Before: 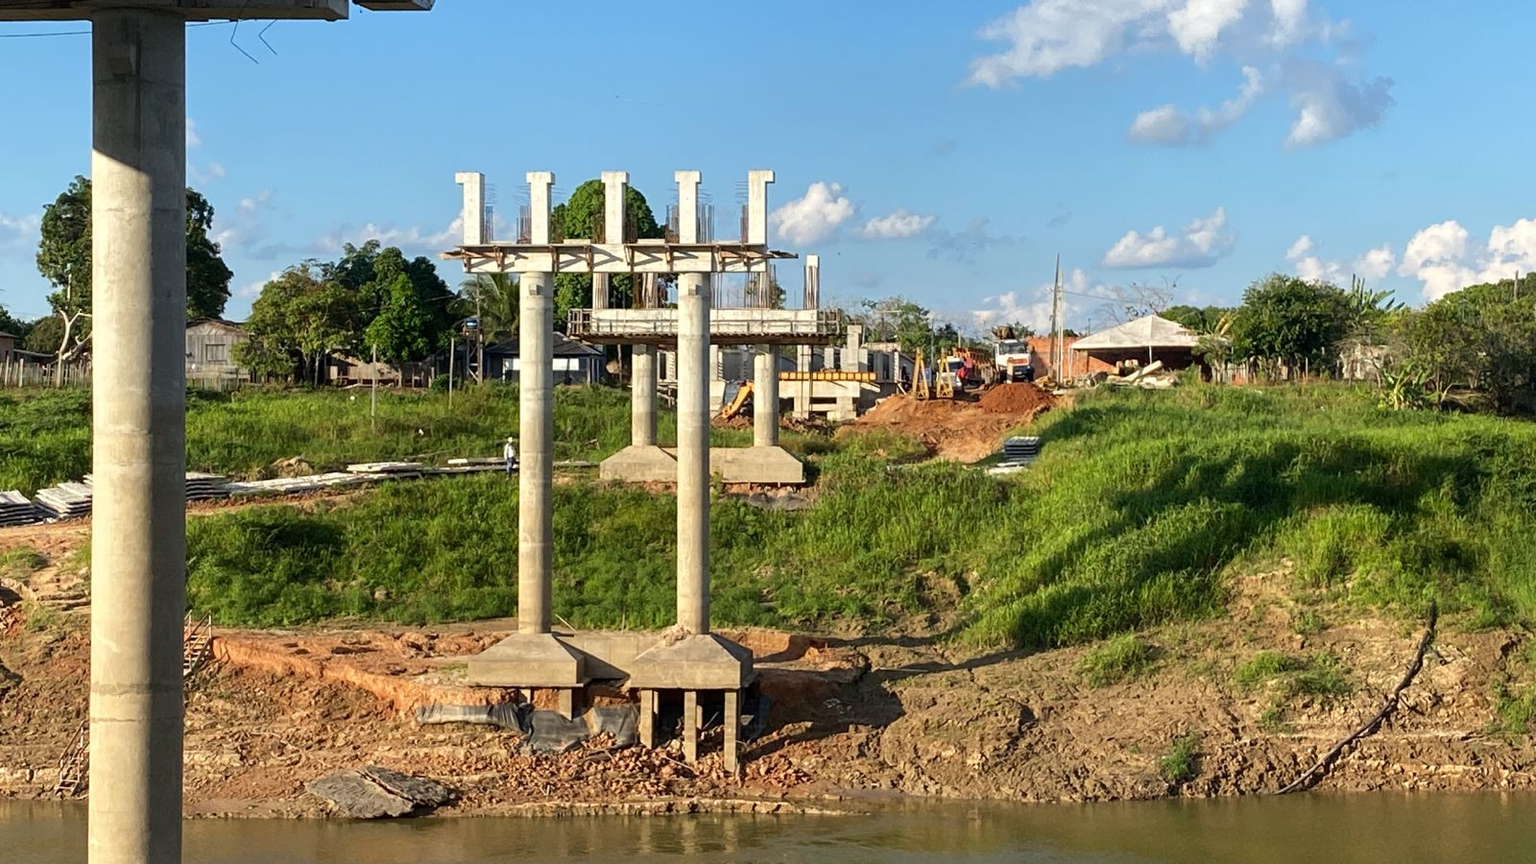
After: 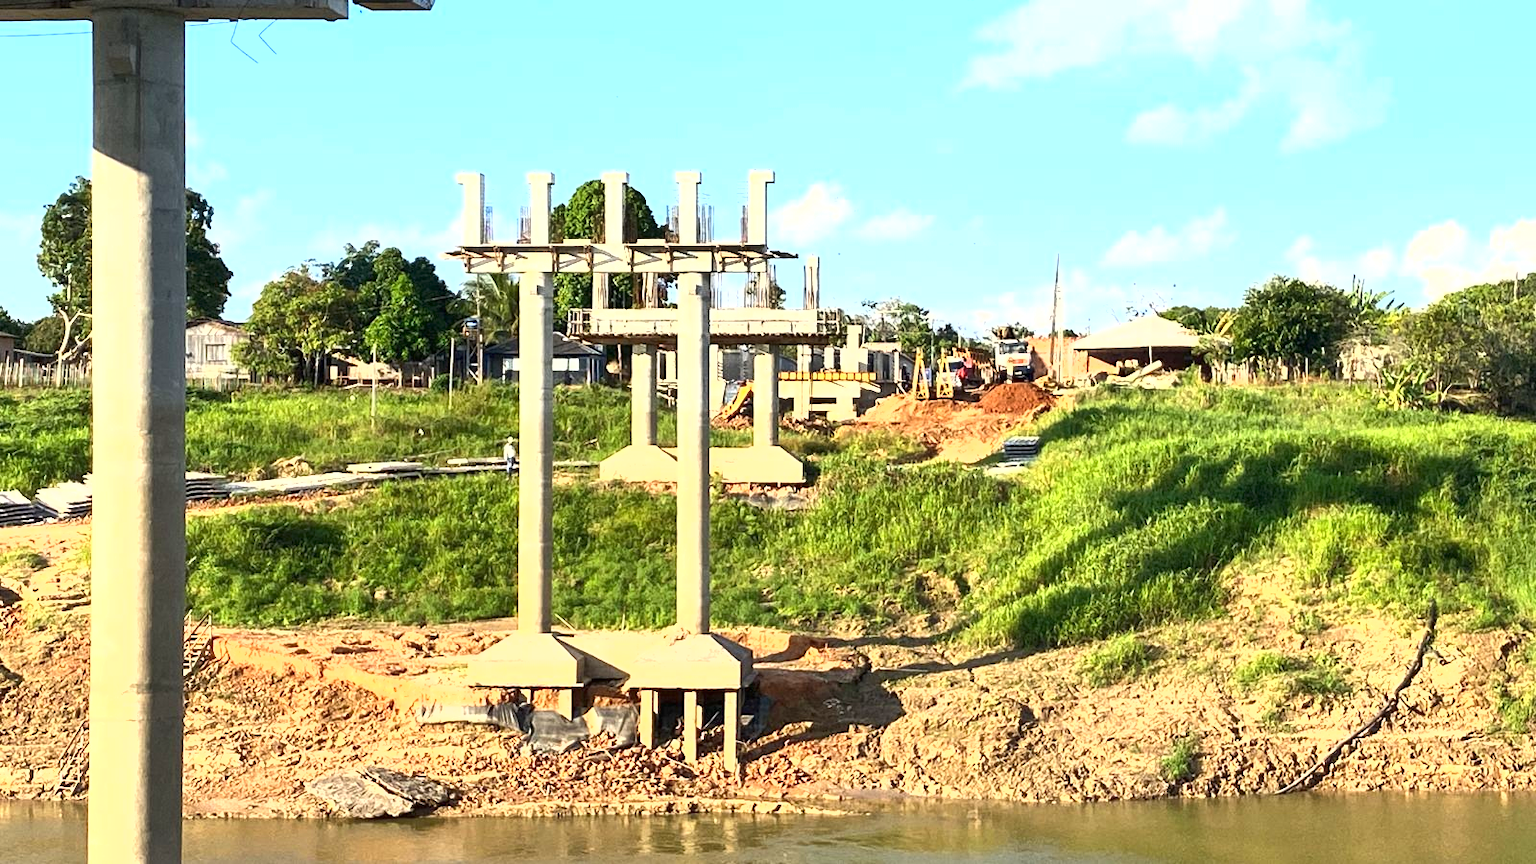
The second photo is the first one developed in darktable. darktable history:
shadows and highlights: radius 133.16, highlights color adjustment 0.776%, soften with gaussian
exposure: black level correction 0, exposure 1.457 EV, compensate highlight preservation false
